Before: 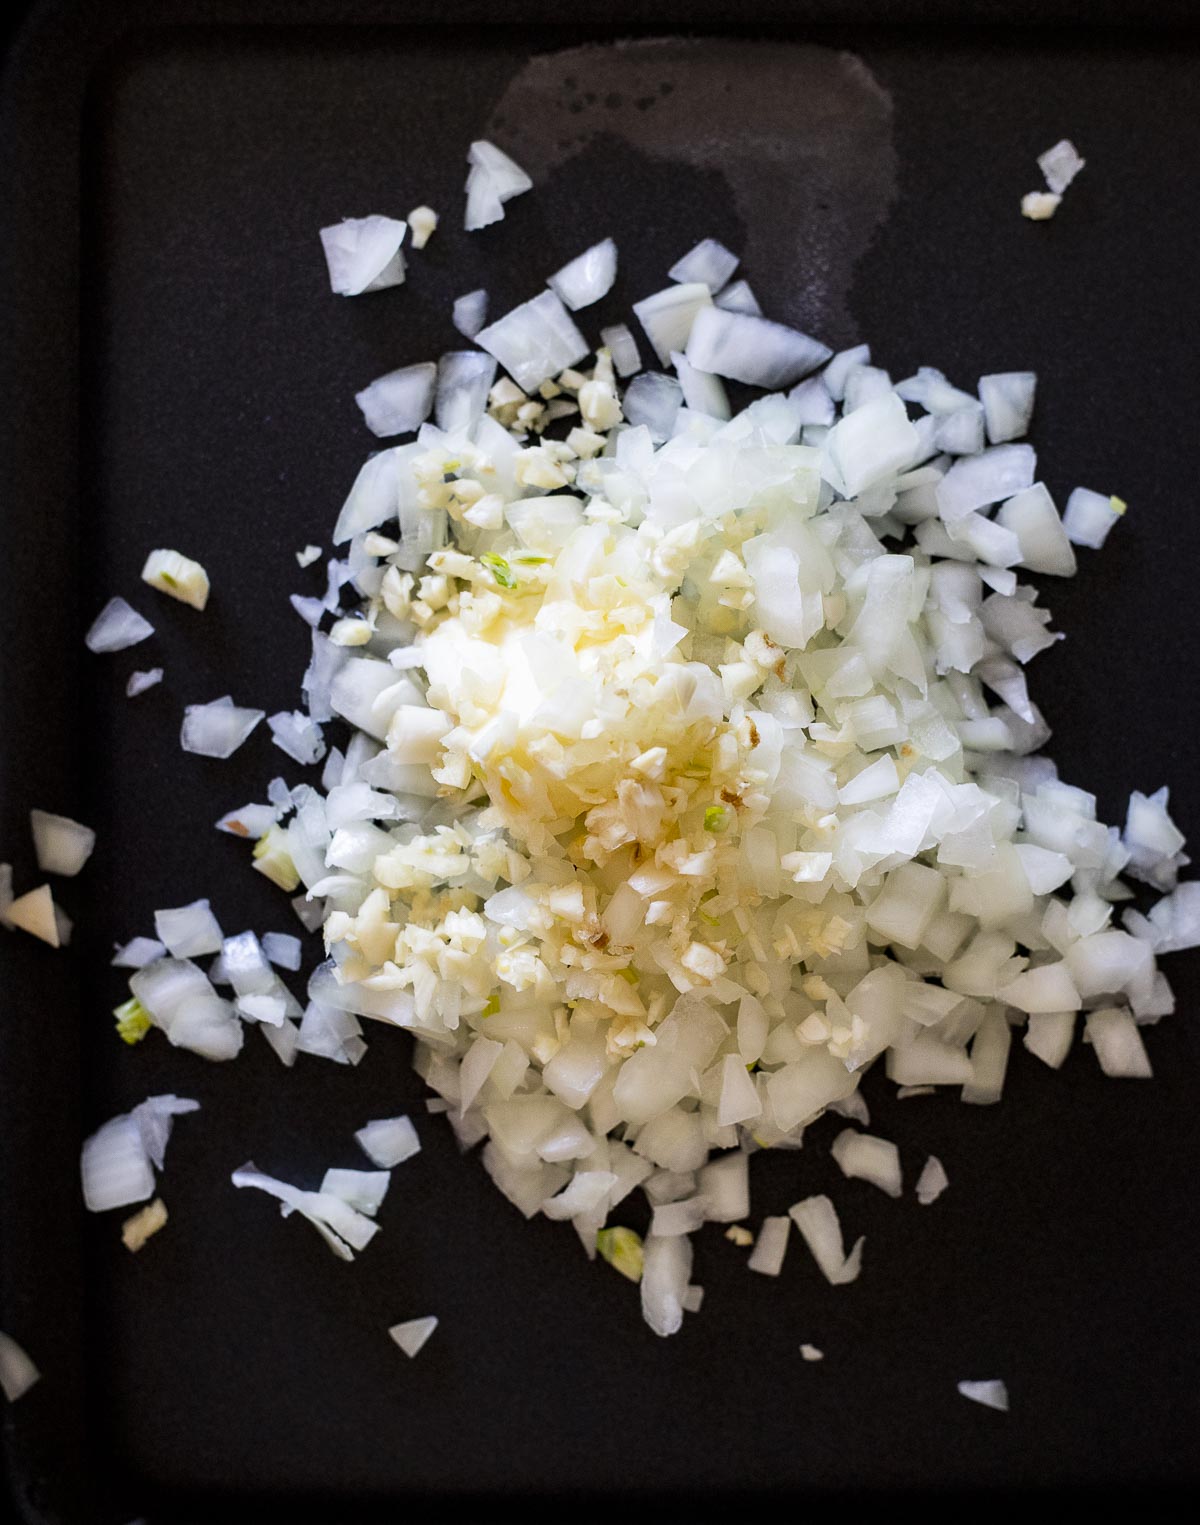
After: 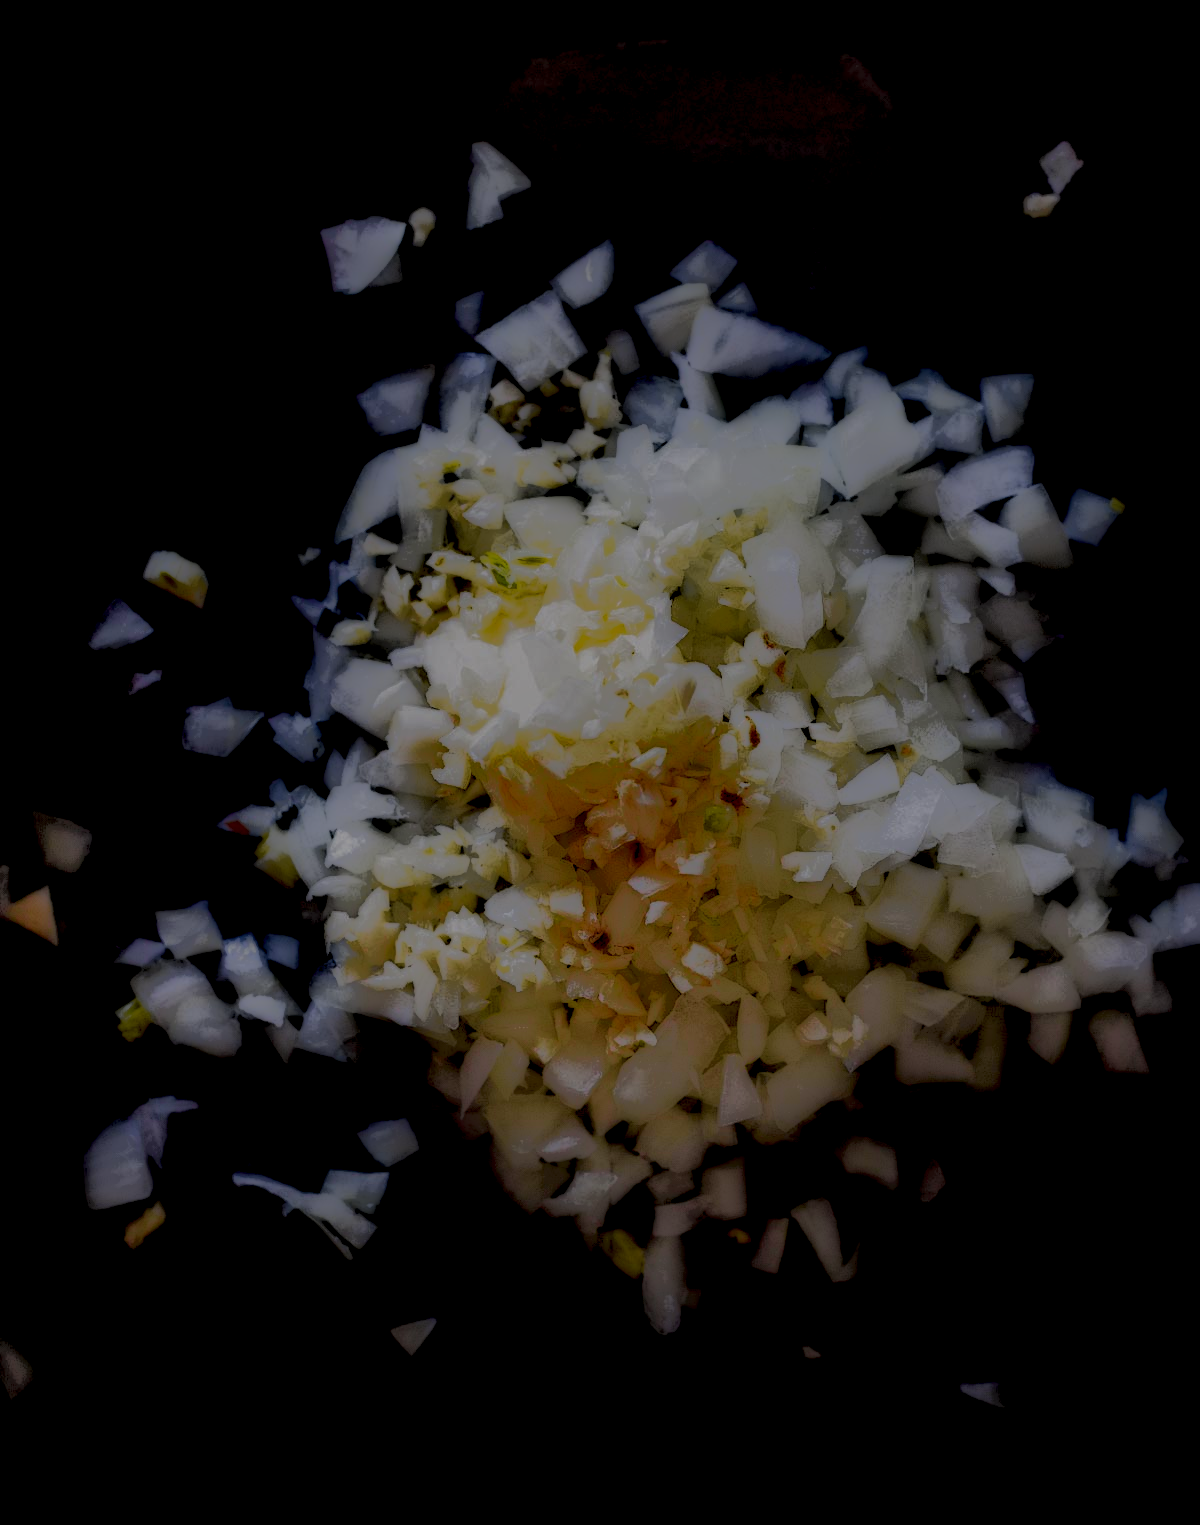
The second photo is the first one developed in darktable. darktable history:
tone curve: curves: ch0 [(0, 0) (0.104, 0.061) (0.239, 0.201) (0.327, 0.317) (0.401, 0.443) (0.489, 0.566) (0.65, 0.68) (0.832, 0.858) (1, 0.977)]; ch1 [(0, 0) (0.161, 0.092) (0.35, 0.33) (0.379, 0.401) (0.447, 0.476) (0.495, 0.499) (0.515, 0.518) (0.534, 0.557) (0.602, 0.625) (0.712, 0.706) (1, 1)]; ch2 [(0, 0) (0.359, 0.372) (0.437, 0.437) (0.502, 0.501) (0.55, 0.534) (0.592, 0.601) (0.647, 0.64) (1, 1)], color space Lab, independent channels, preserve colors none
contrast brightness saturation: contrast 0.04, saturation 0.07
local contrast: highlights 0%, shadows 198%, detail 164%, midtone range 0.001
